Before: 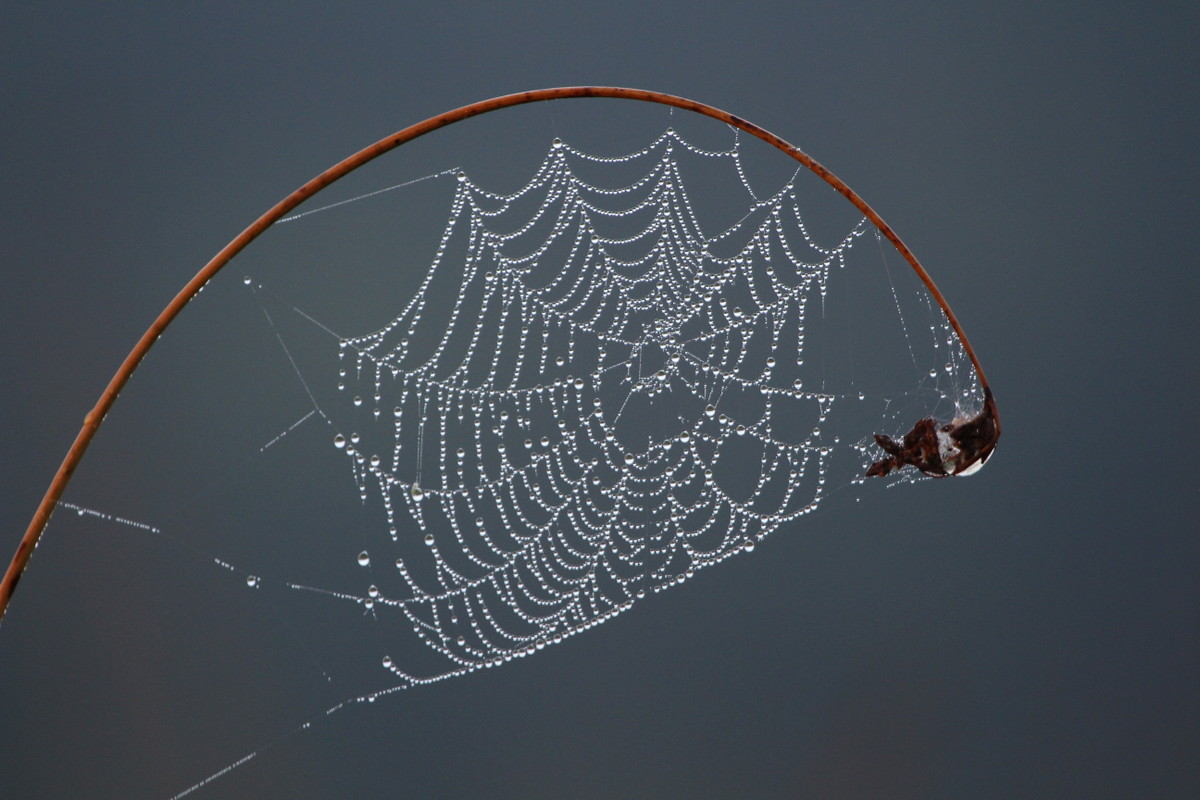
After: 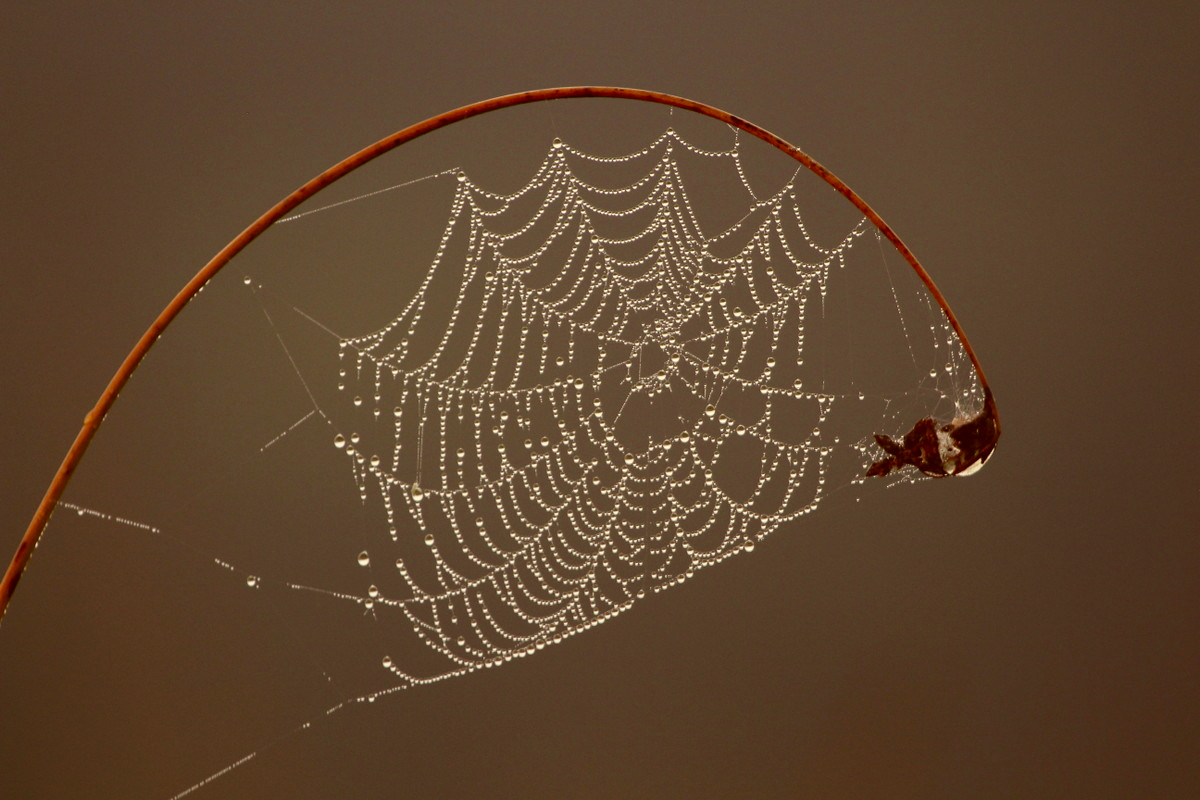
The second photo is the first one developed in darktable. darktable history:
color correction: highlights a* 1.18, highlights b* 24.72, shadows a* 15.24, shadows b* 24.18
